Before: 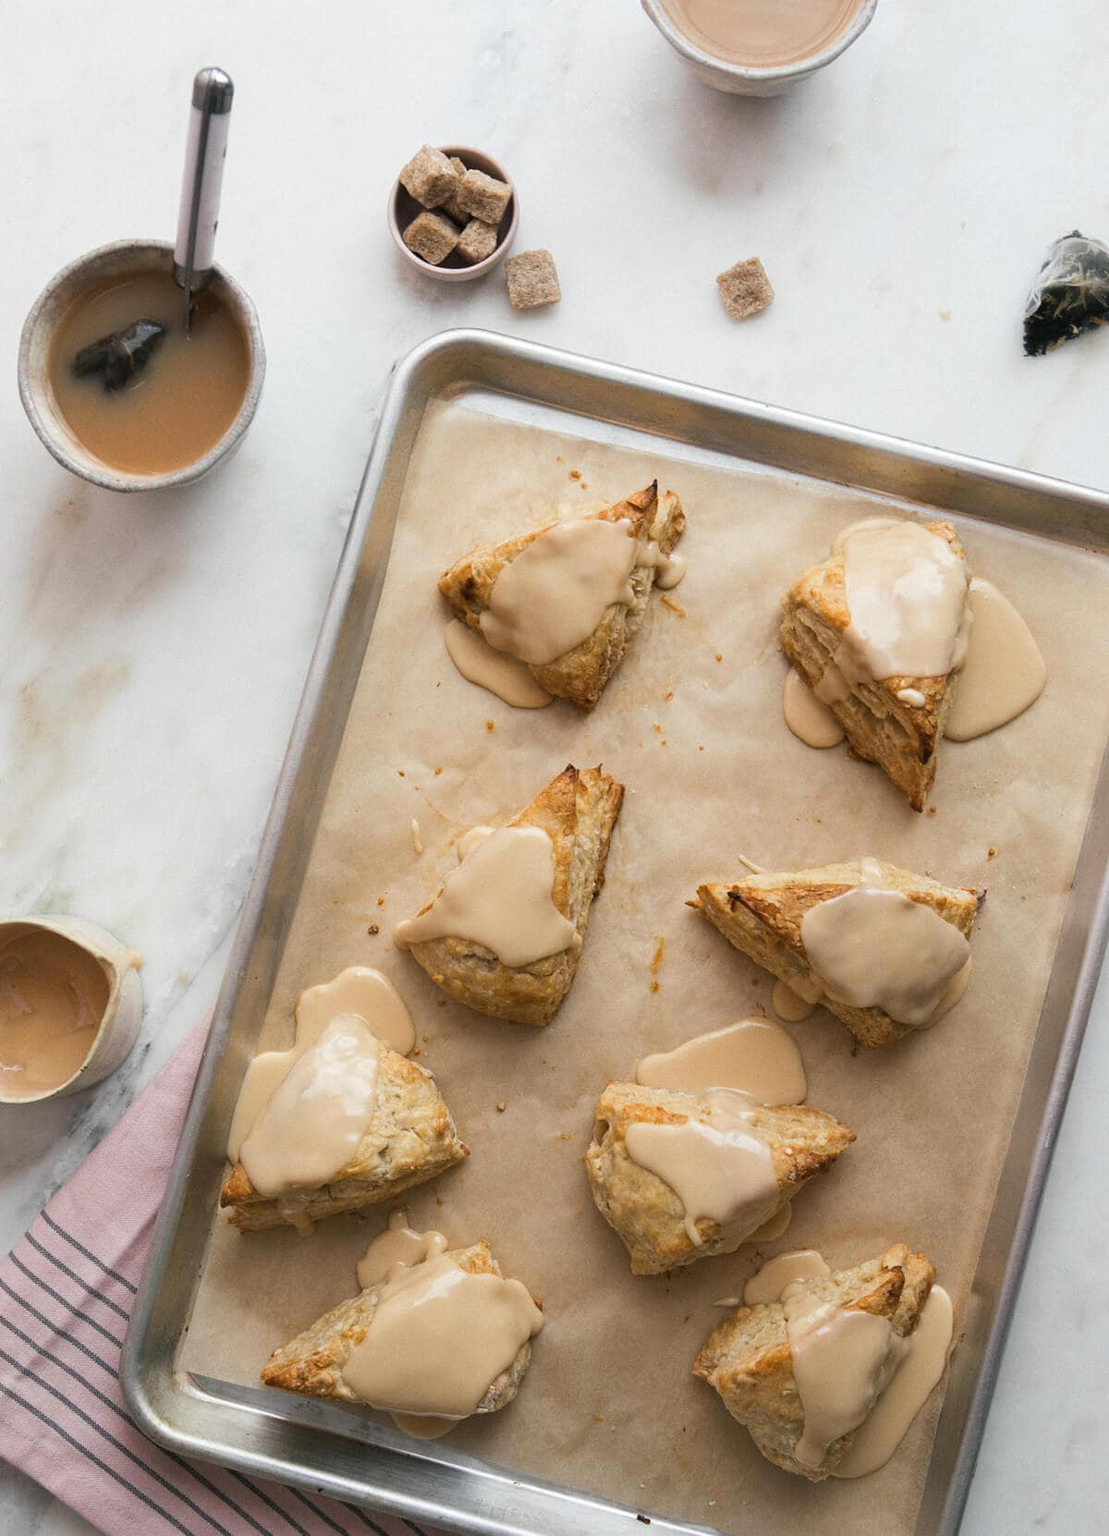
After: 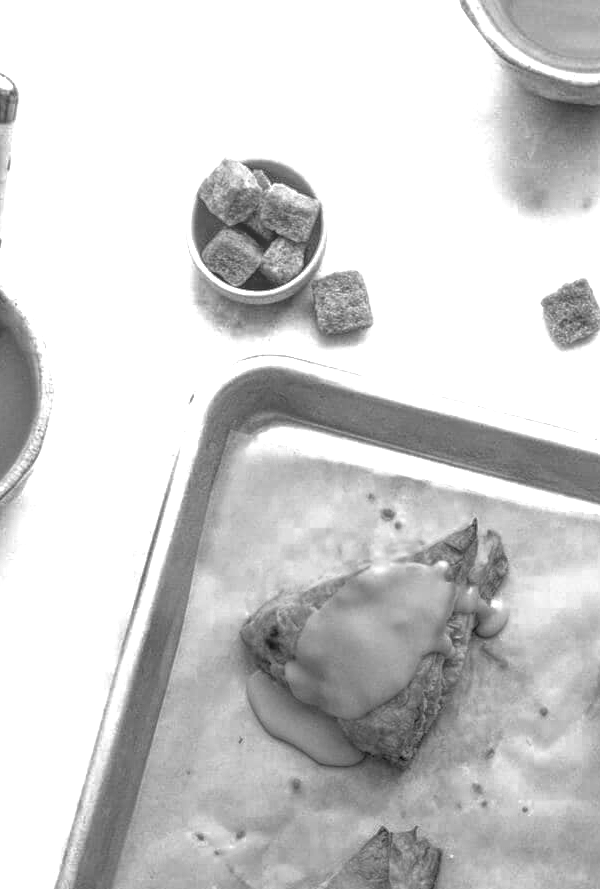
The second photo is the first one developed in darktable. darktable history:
crop: left 19.556%, right 30.401%, bottom 46.458%
color zones: curves: ch0 [(0.287, 0.048) (0.493, 0.484) (0.737, 0.816)]; ch1 [(0, 0) (0.143, 0) (0.286, 0) (0.429, 0) (0.571, 0) (0.714, 0) (0.857, 0)]
color balance: lift [1.016, 0.983, 1, 1.017], gamma [0.78, 1.018, 1.043, 0.957], gain [0.786, 1.063, 0.937, 1.017], input saturation 118.26%, contrast 13.43%, contrast fulcrum 21.62%, output saturation 82.76%
local contrast: highlights 115%, shadows 42%, detail 293%
color balance rgb: perceptual saturation grading › global saturation 20%, global vibrance 20%
monochrome: on, module defaults
colorize: saturation 51%, source mix 50.67%, lightness 50.67%
exposure: black level correction 0.011, exposure 1.088 EV, compensate exposure bias true, compensate highlight preservation false
